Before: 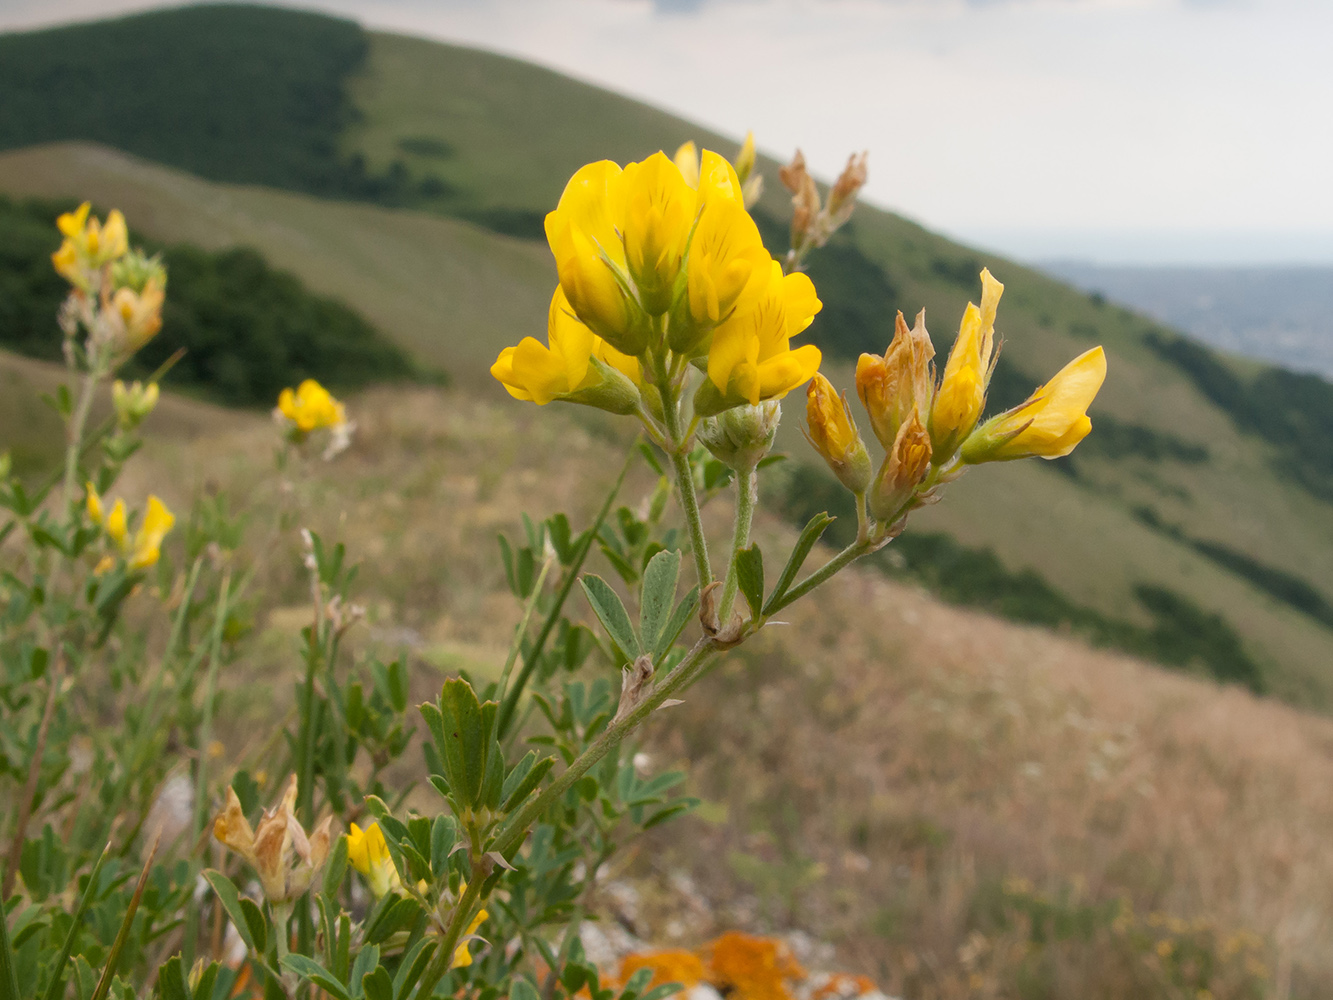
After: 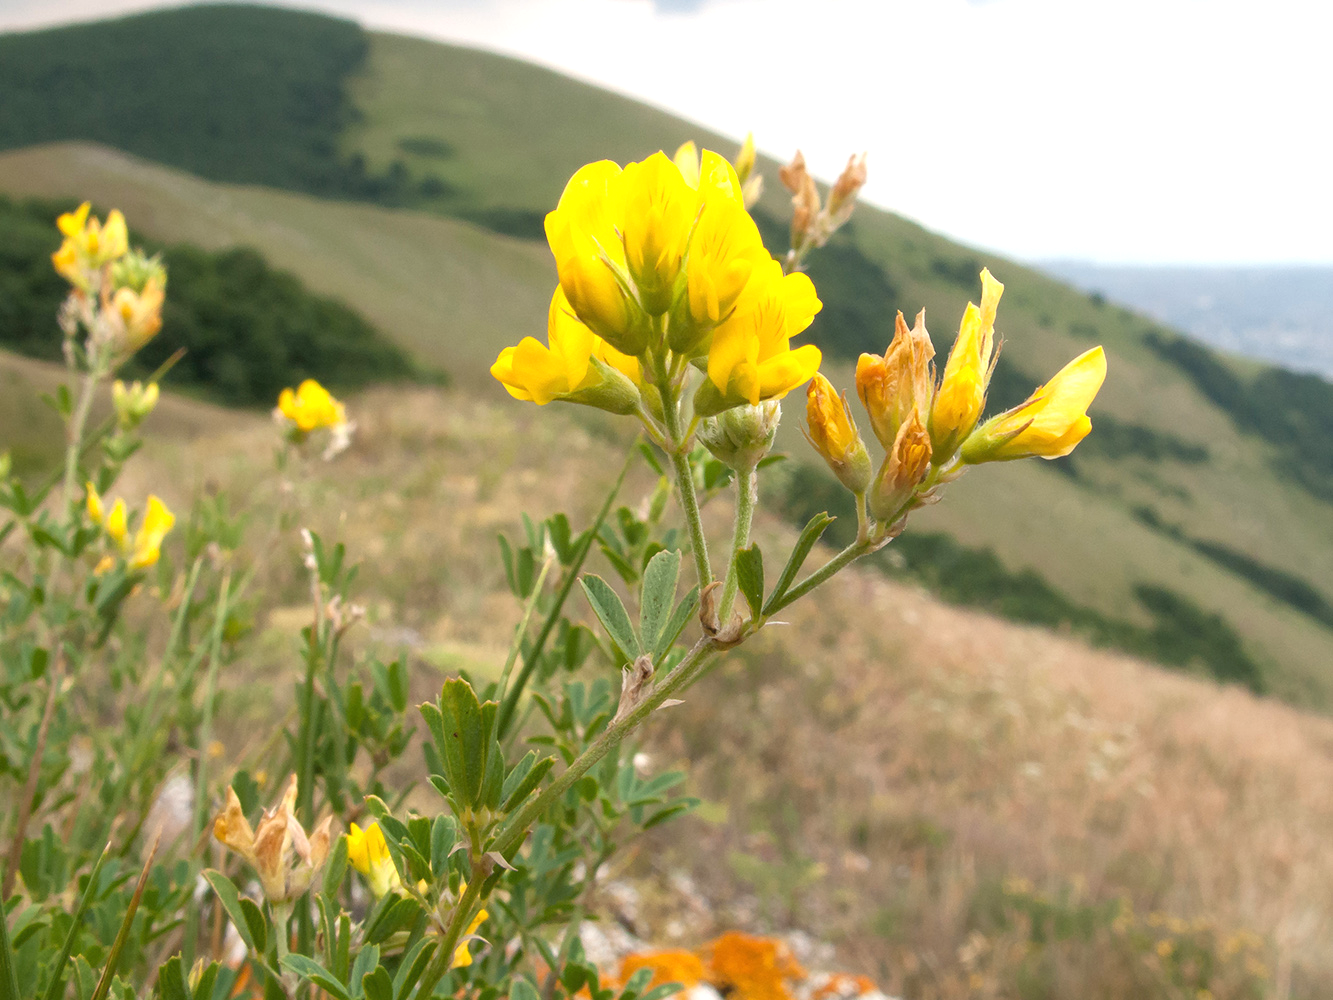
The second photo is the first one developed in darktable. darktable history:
tone equalizer: on, module defaults
exposure: black level correction 0, exposure 0.694 EV, compensate highlight preservation false
